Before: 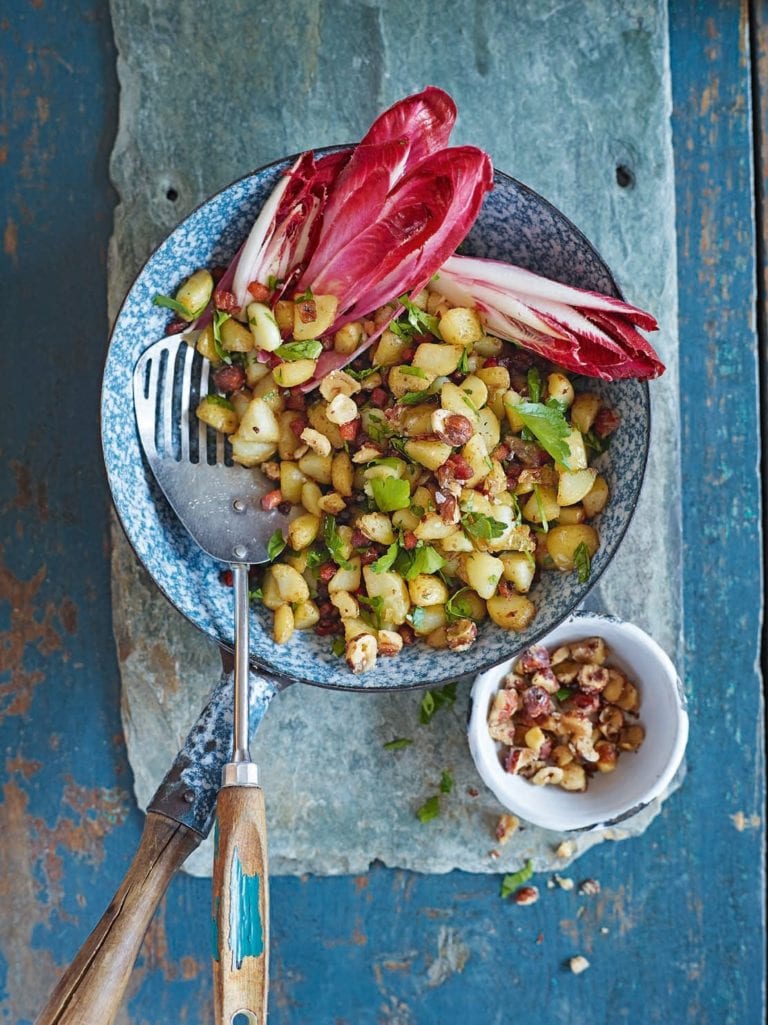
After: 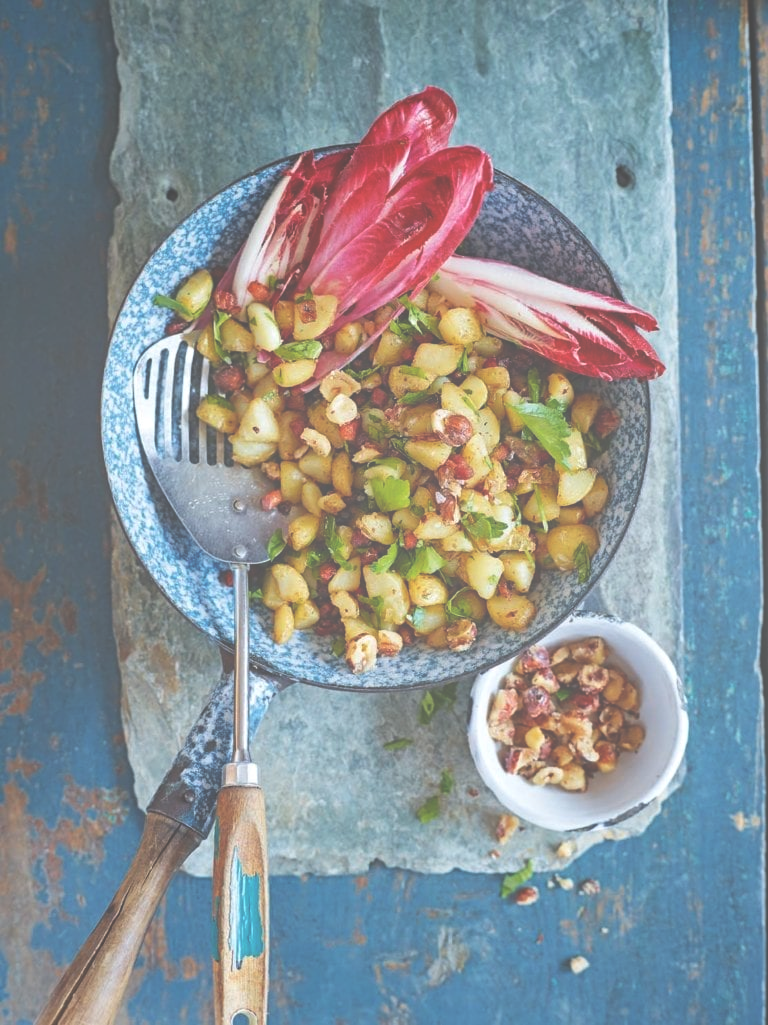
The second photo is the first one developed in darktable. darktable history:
exposure: black level correction -0.041, exposure 0.064 EV, compensate highlight preservation false
bloom: size 40%
white balance: emerald 1
